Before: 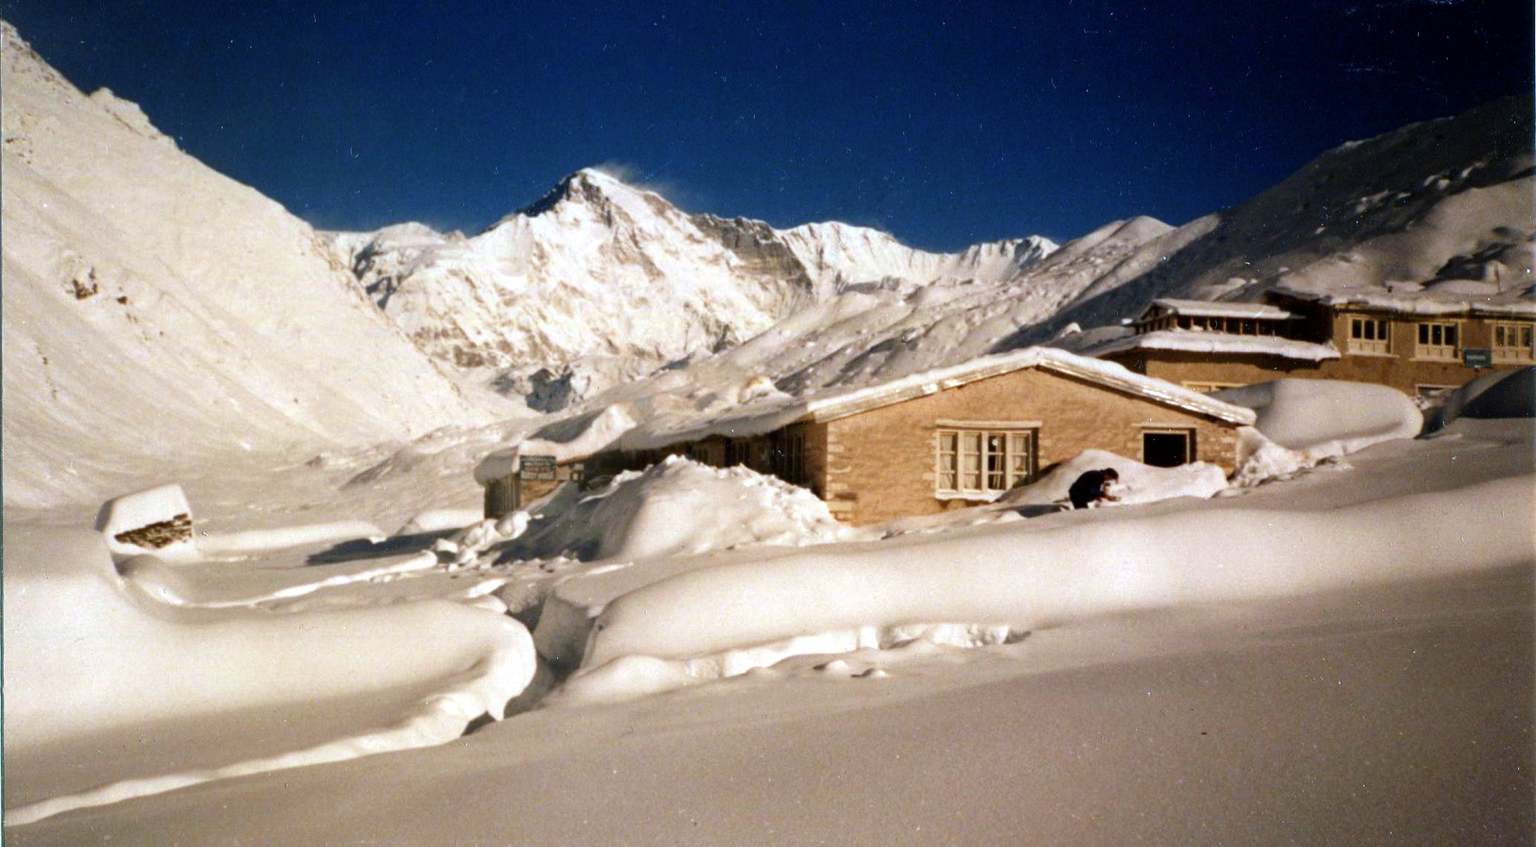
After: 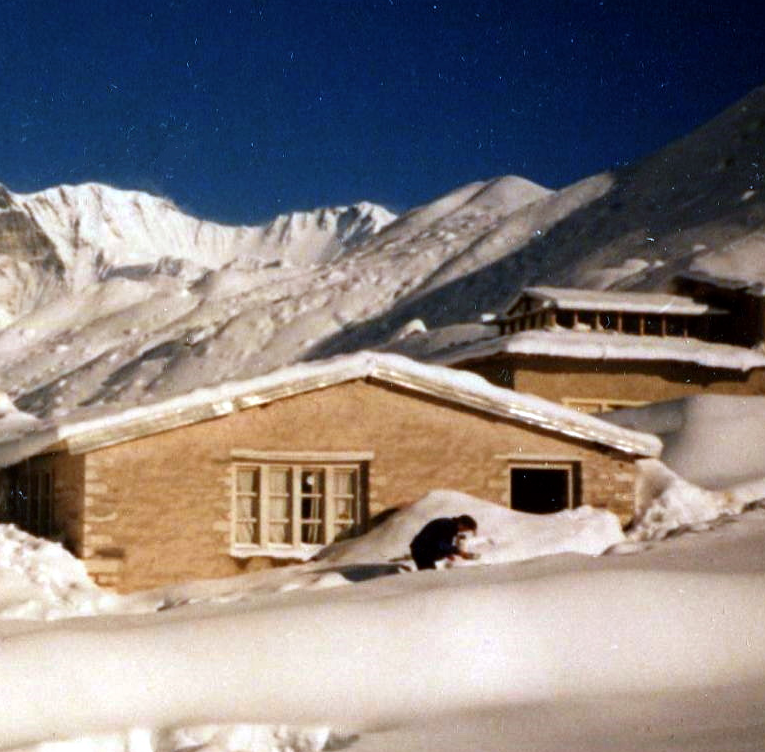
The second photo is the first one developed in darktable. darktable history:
crop and rotate: left 49.773%, top 10.142%, right 13.216%, bottom 23.856%
